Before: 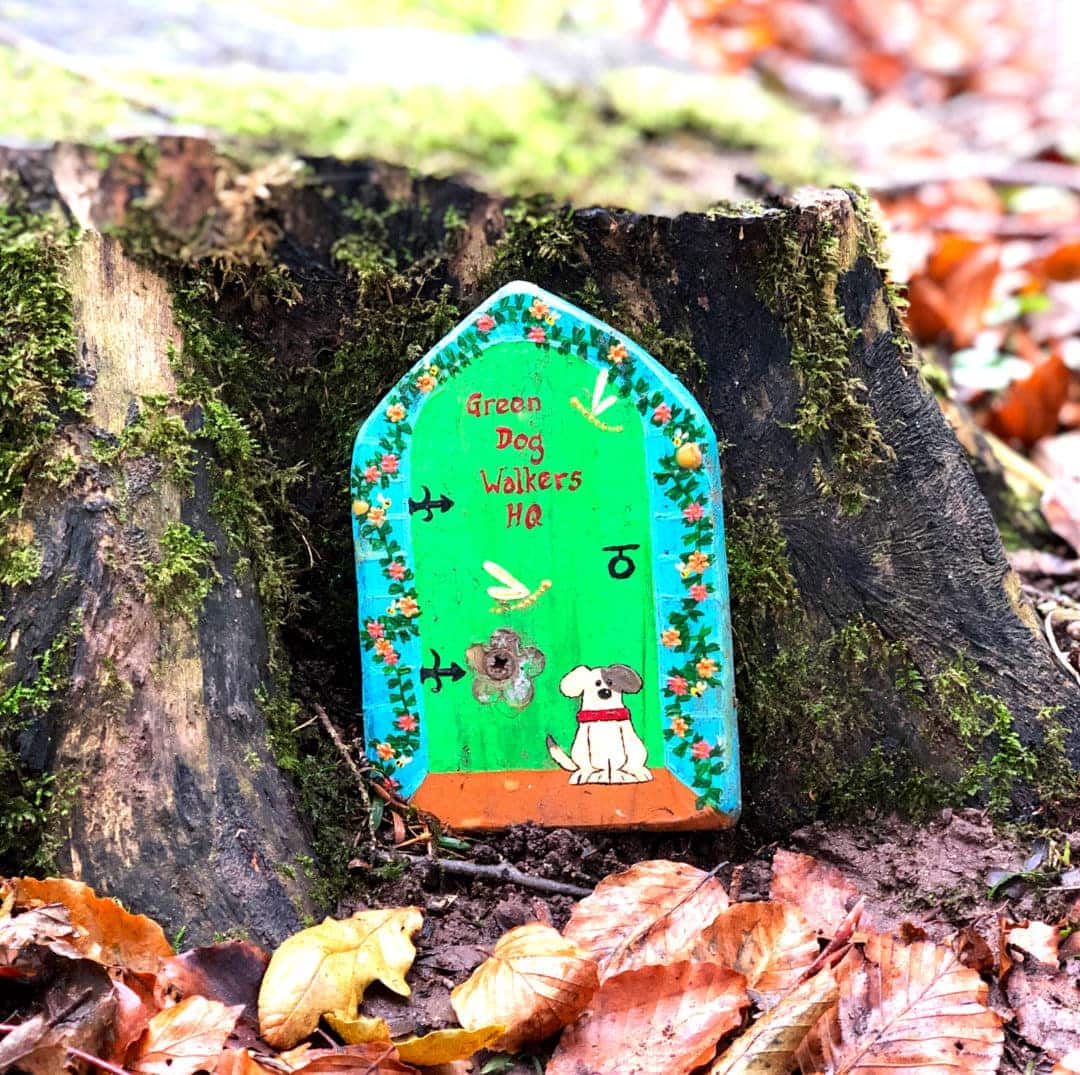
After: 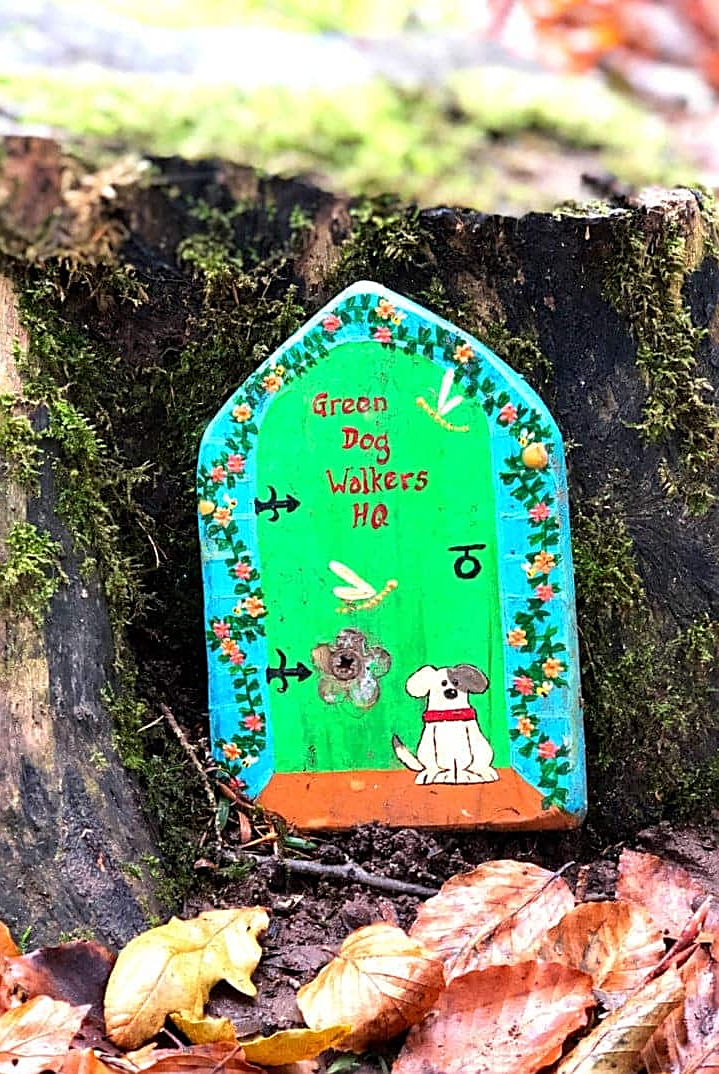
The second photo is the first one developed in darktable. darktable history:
crop and rotate: left 14.292%, right 19.041%
sharpen: on, module defaults
tone equalizer: on, module defaults
